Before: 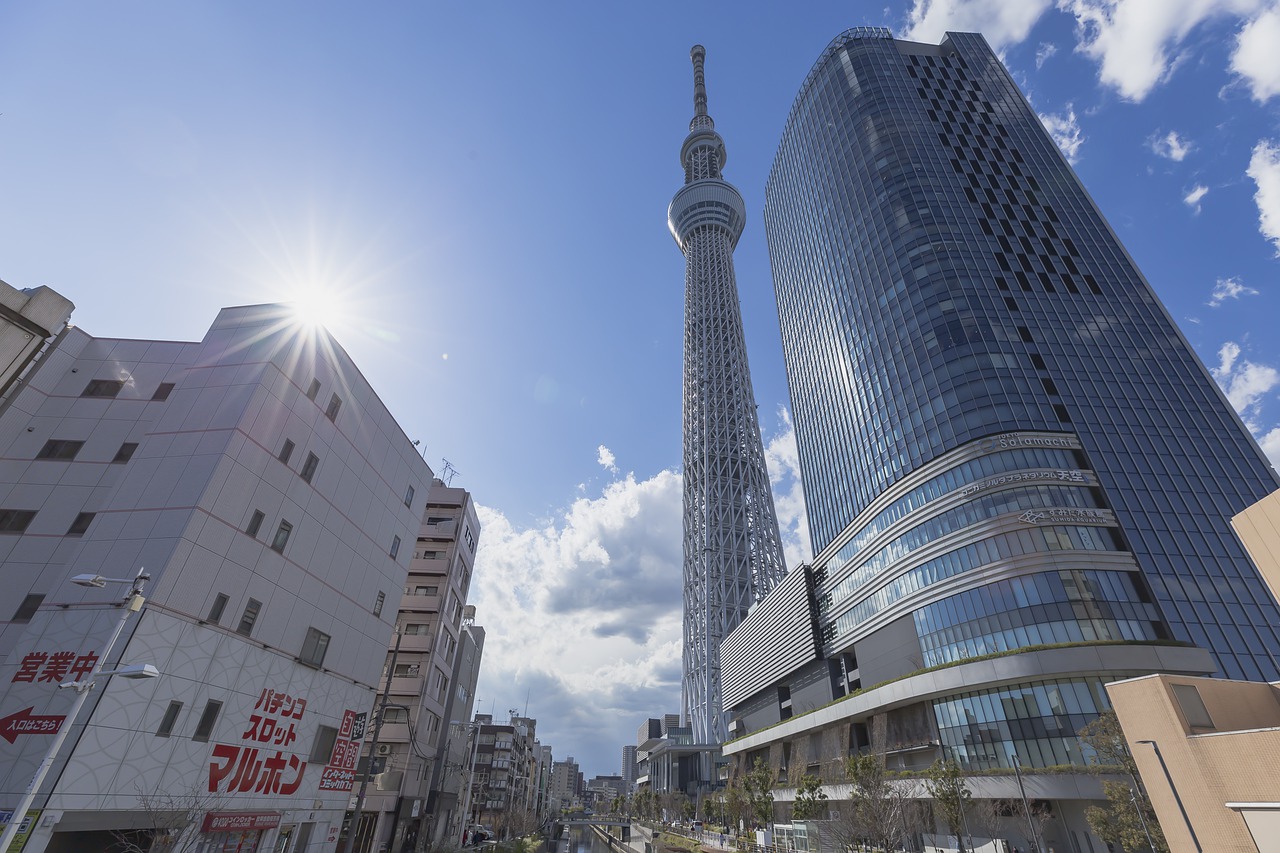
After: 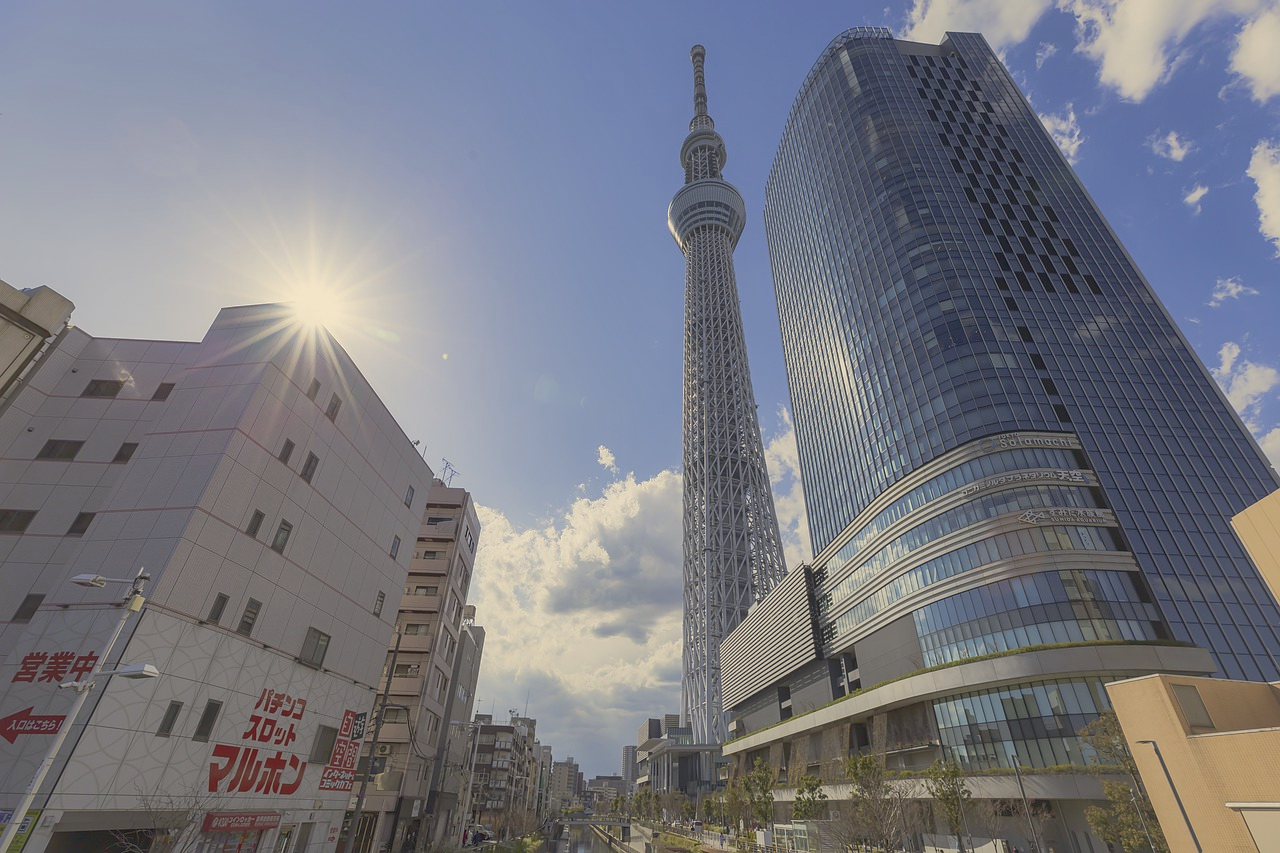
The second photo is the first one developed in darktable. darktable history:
shadows and highlights: highlights -60.05
contrast equalizer: octaves 7, y [[0.5, 0.488, 0.462, 0.461, 0.491, 0.5], [0.5 ×6], [0.5 ×6], [0 ×6], [0 ×6]]
color correction: highlights a* 1.26, highlights b* 17.48
